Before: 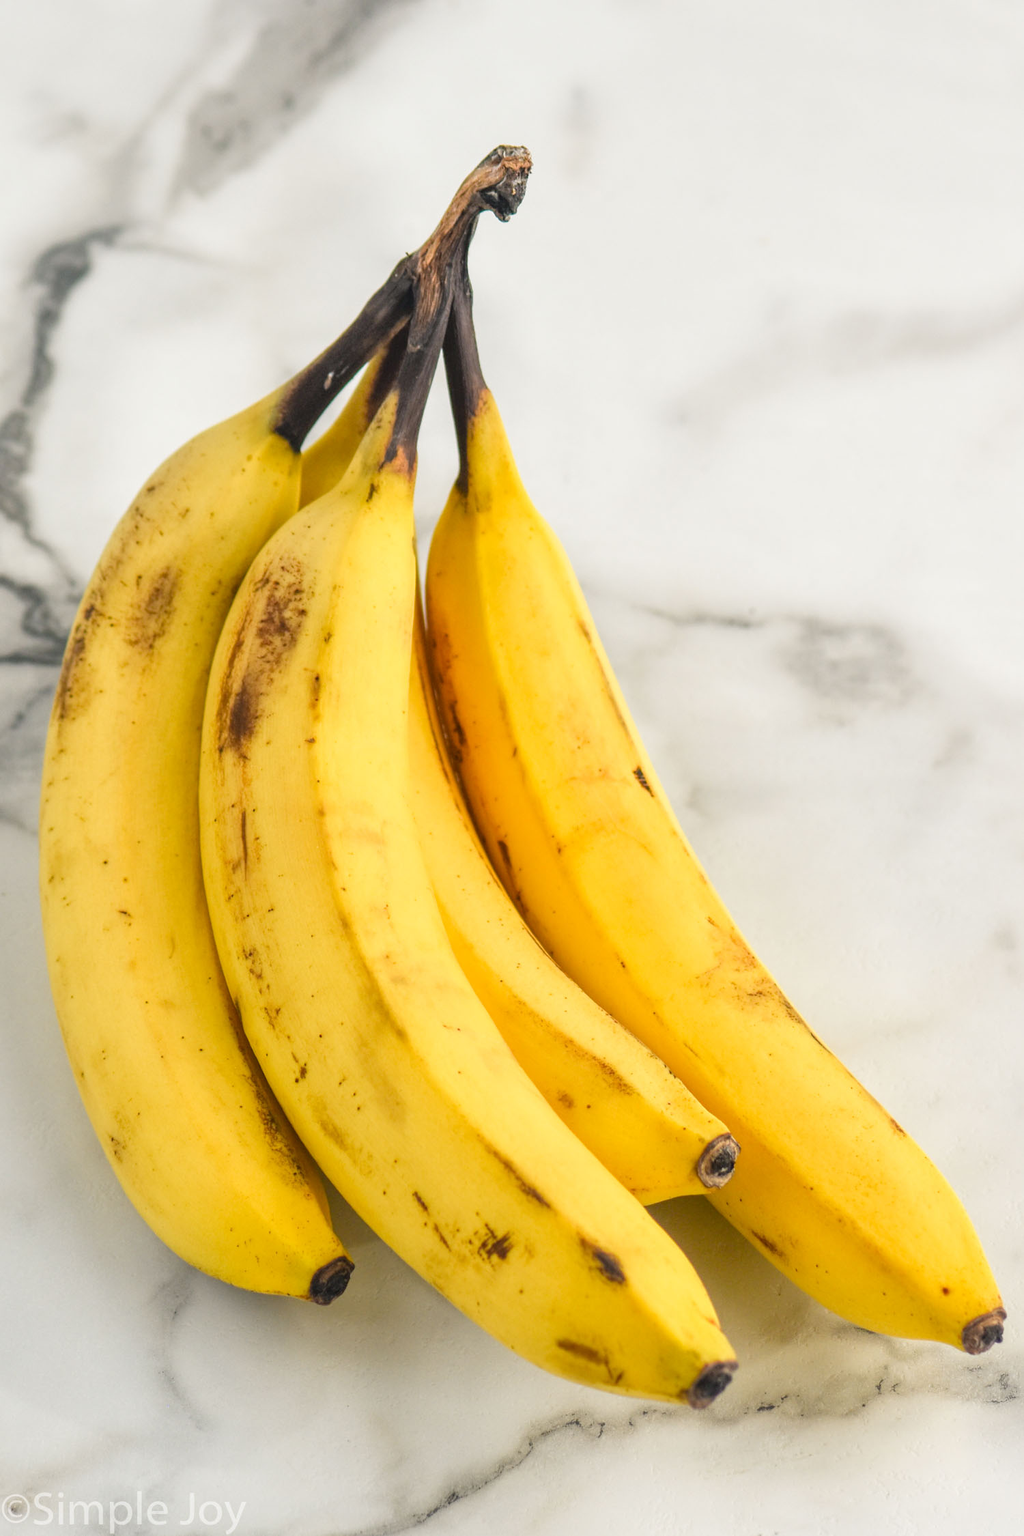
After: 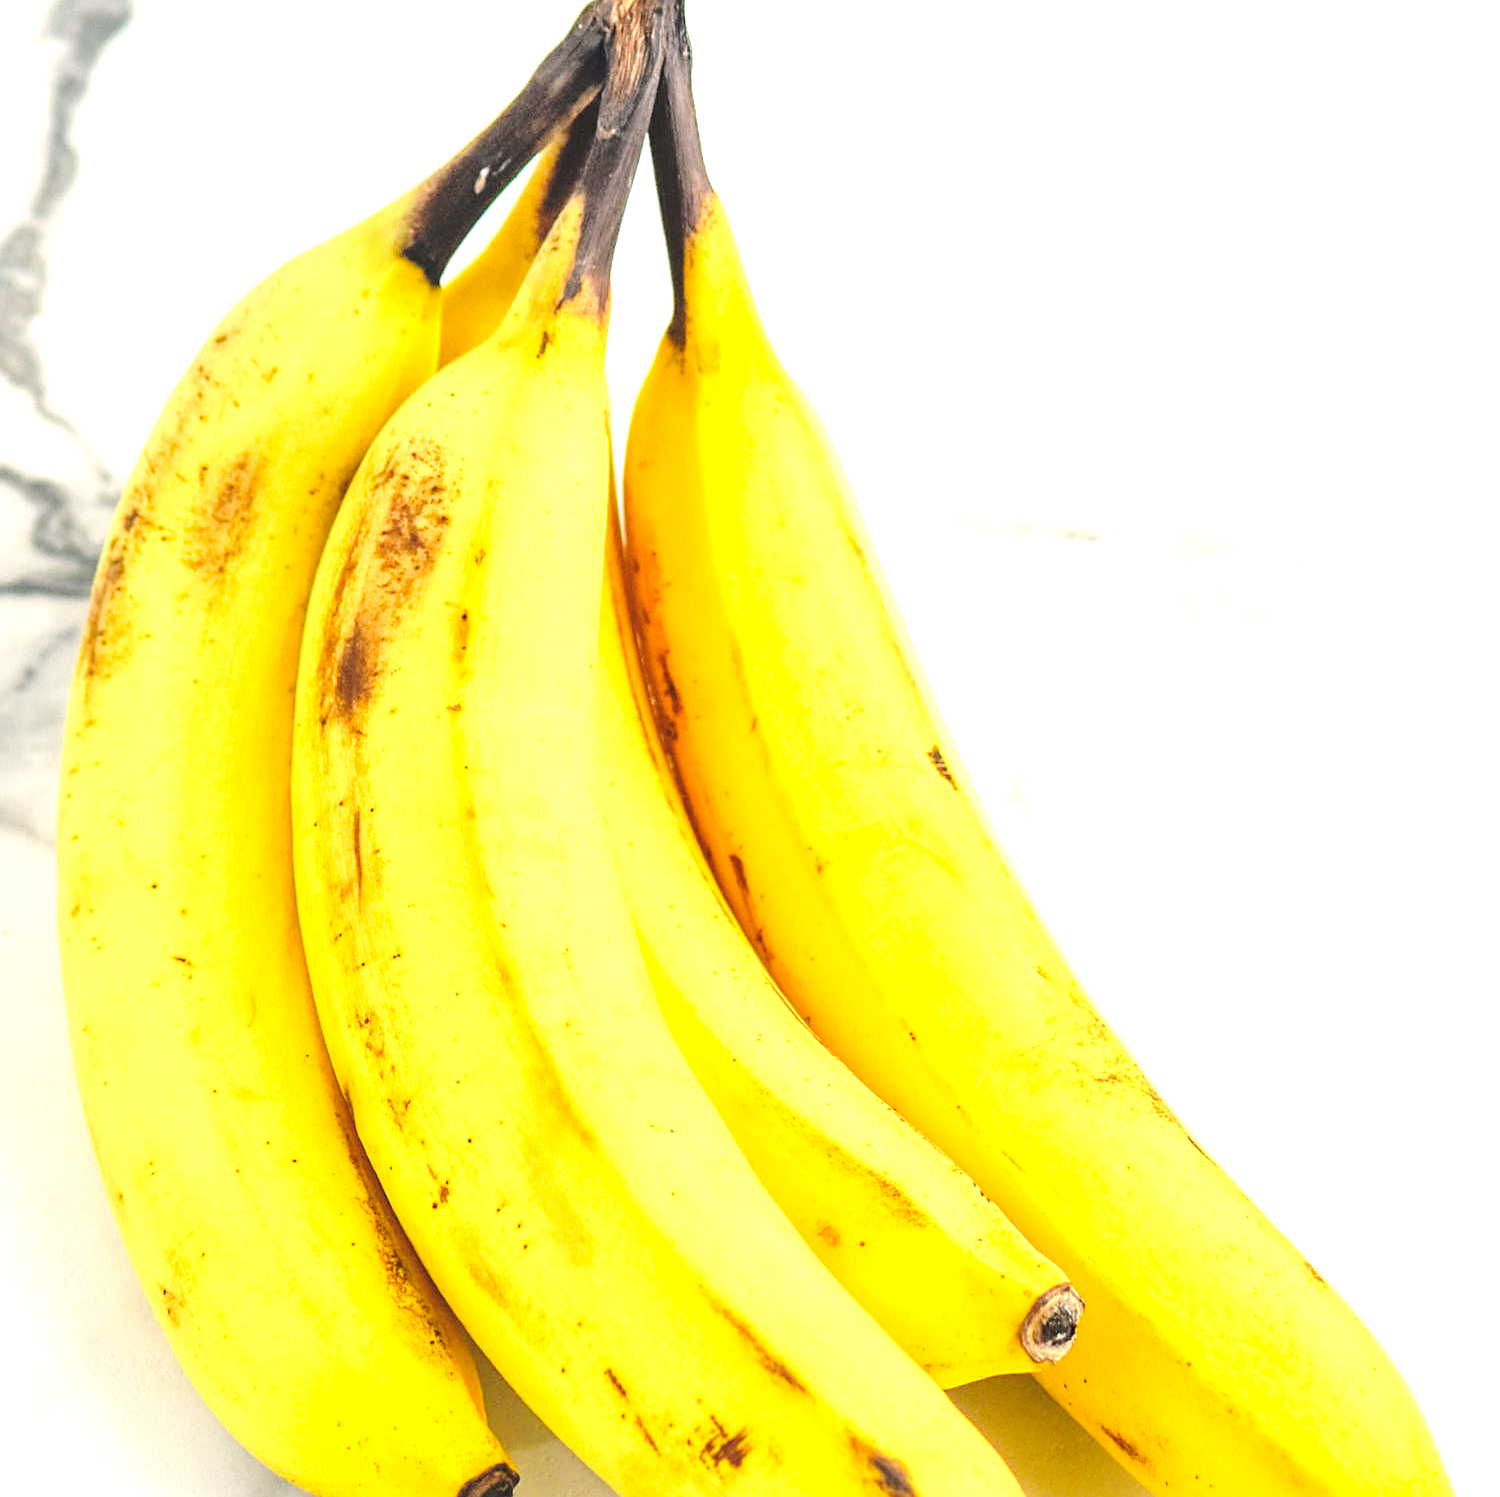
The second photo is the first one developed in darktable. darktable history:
sharpen: on, module defaults
exposure: black level correction 0, exposure 1.127 EV, compensate highlight preservation false
crop: top 16.758%, bottom 16.708%
base curve: curves: ch0 [(0, 0) (0.073, 0.04) (0.157, 0.139) (0.492, 0.492) (0.758, 0.758) (1, 1)], preserve colors none
contrast brightness saturation: brightness 0.126
